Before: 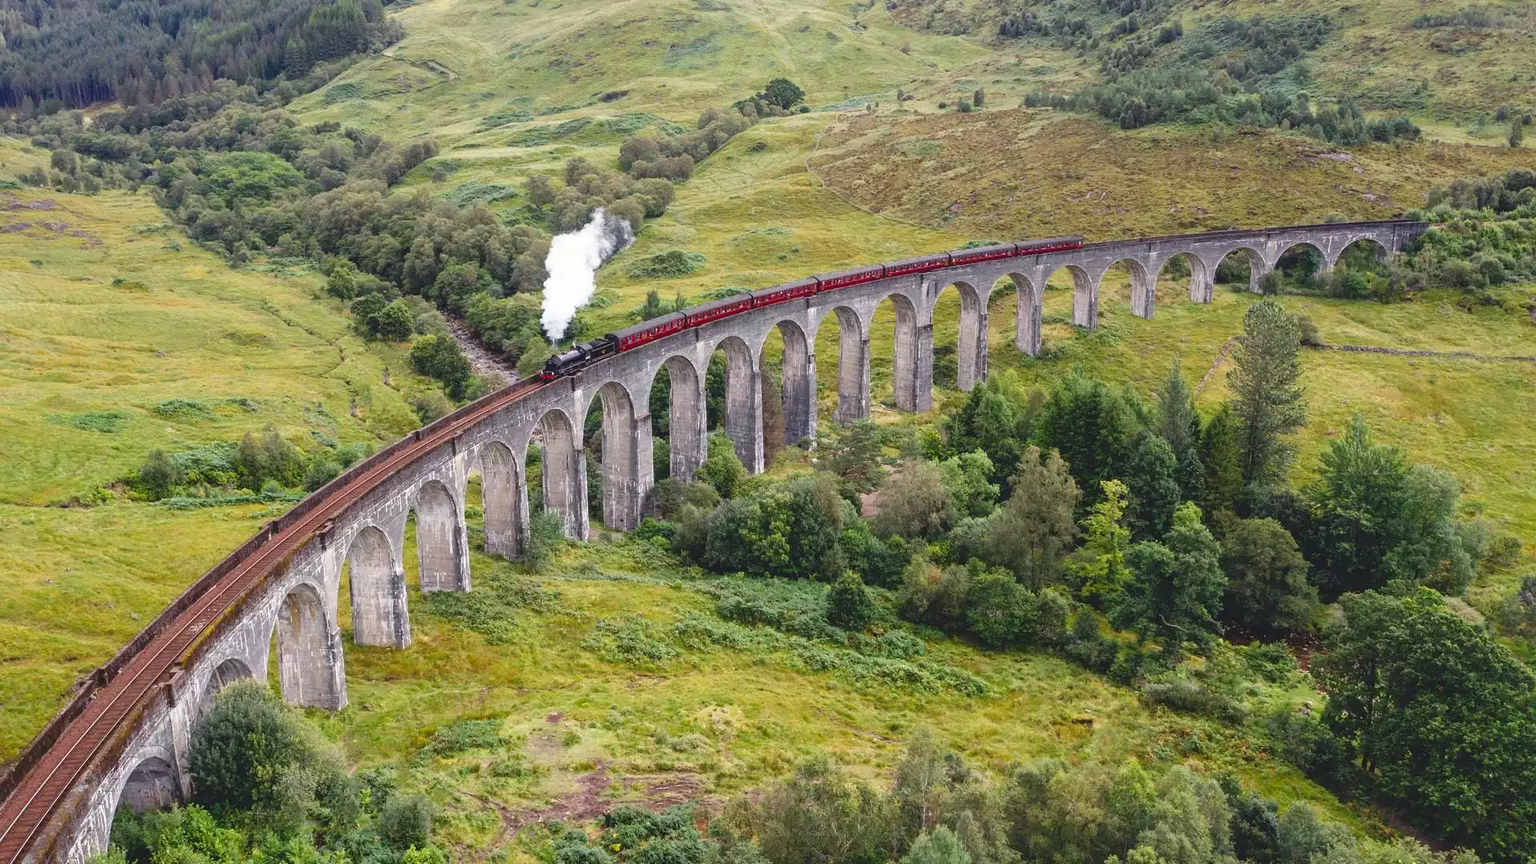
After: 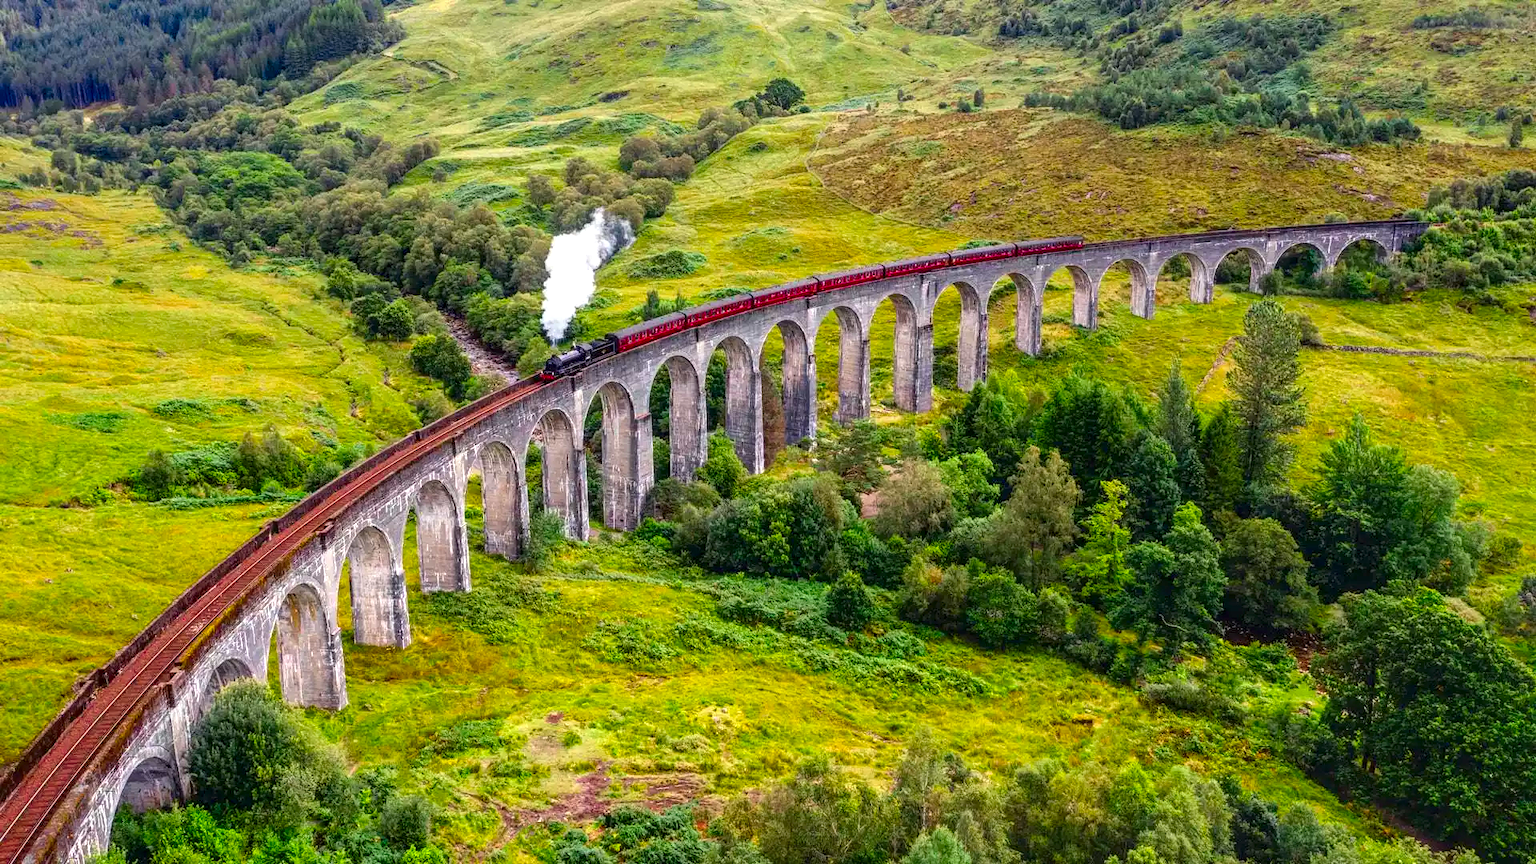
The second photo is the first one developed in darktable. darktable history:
color correction: saturation 1.8
local contrast: highlights 25%, detail 150%
